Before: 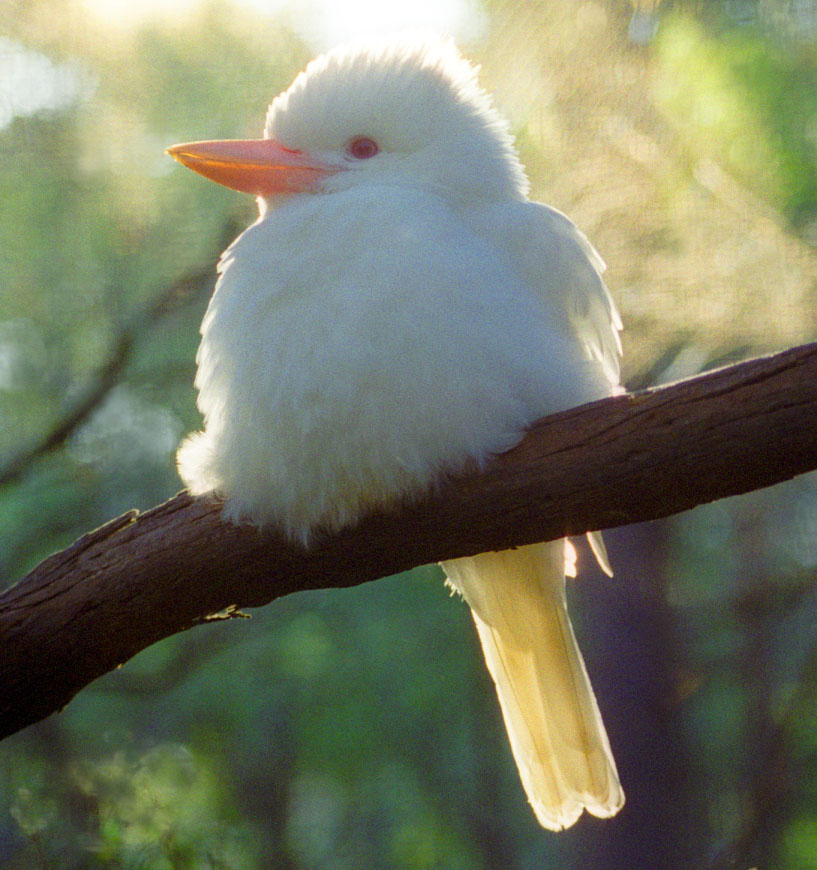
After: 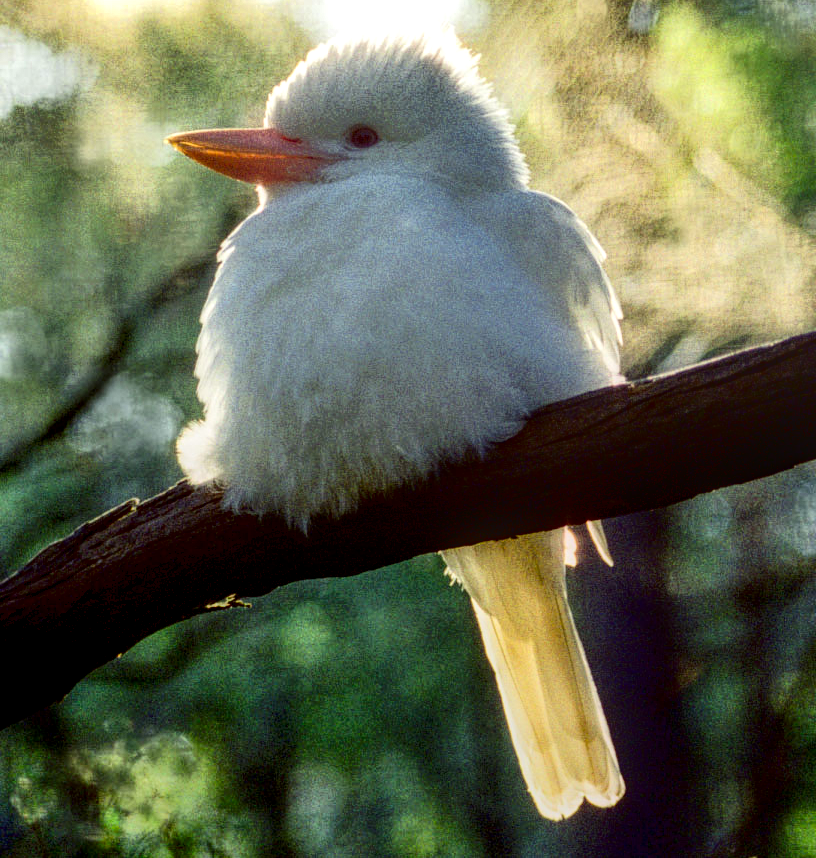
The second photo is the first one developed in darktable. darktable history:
tone equalizer: on, module defaults
shadows and highlights: white point adjustment 0.106, highlights -70.08, soften with gaussian
crop: top 1.312%, right 0.109%
tone curve: curves: ch0 [(0, 0) (0.078, 0) (0.241, 0.056) (0.59, 0.574) (0.802, 0.868) (1, 1)], color space Lab, independent channels, preserve colors none
local contrast: highlights 74%, shadows 55%, detail 177%, midtone range 0.213
